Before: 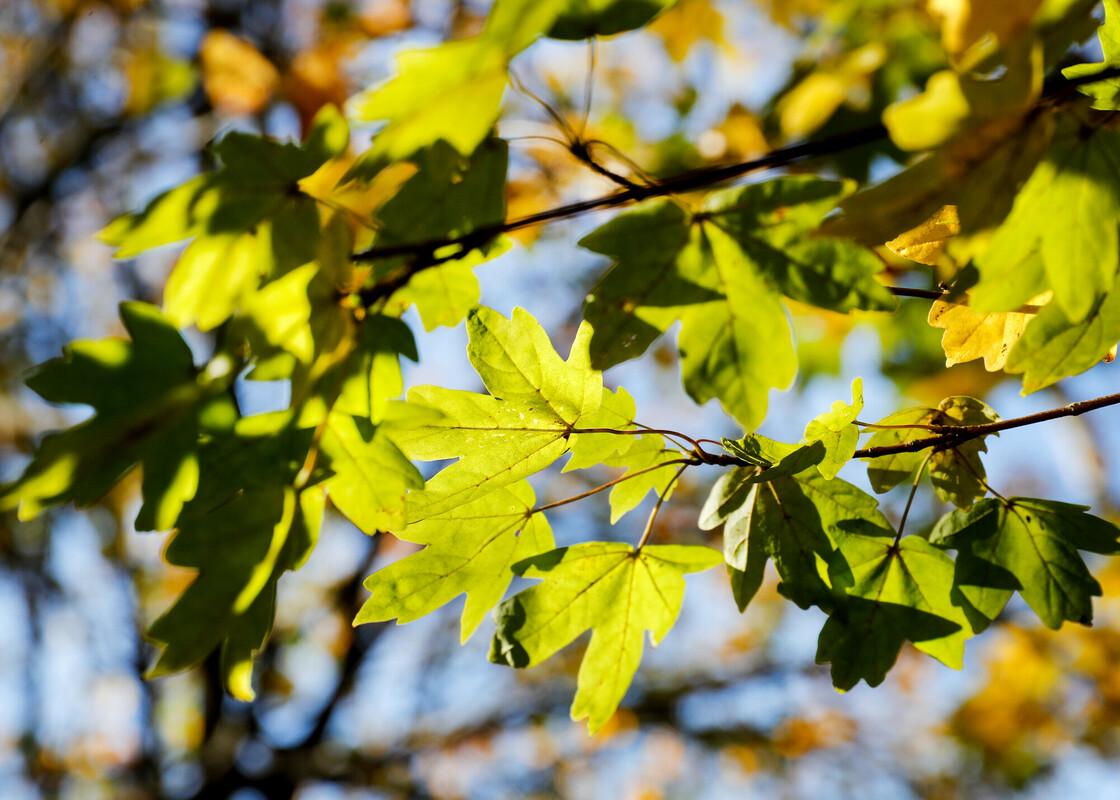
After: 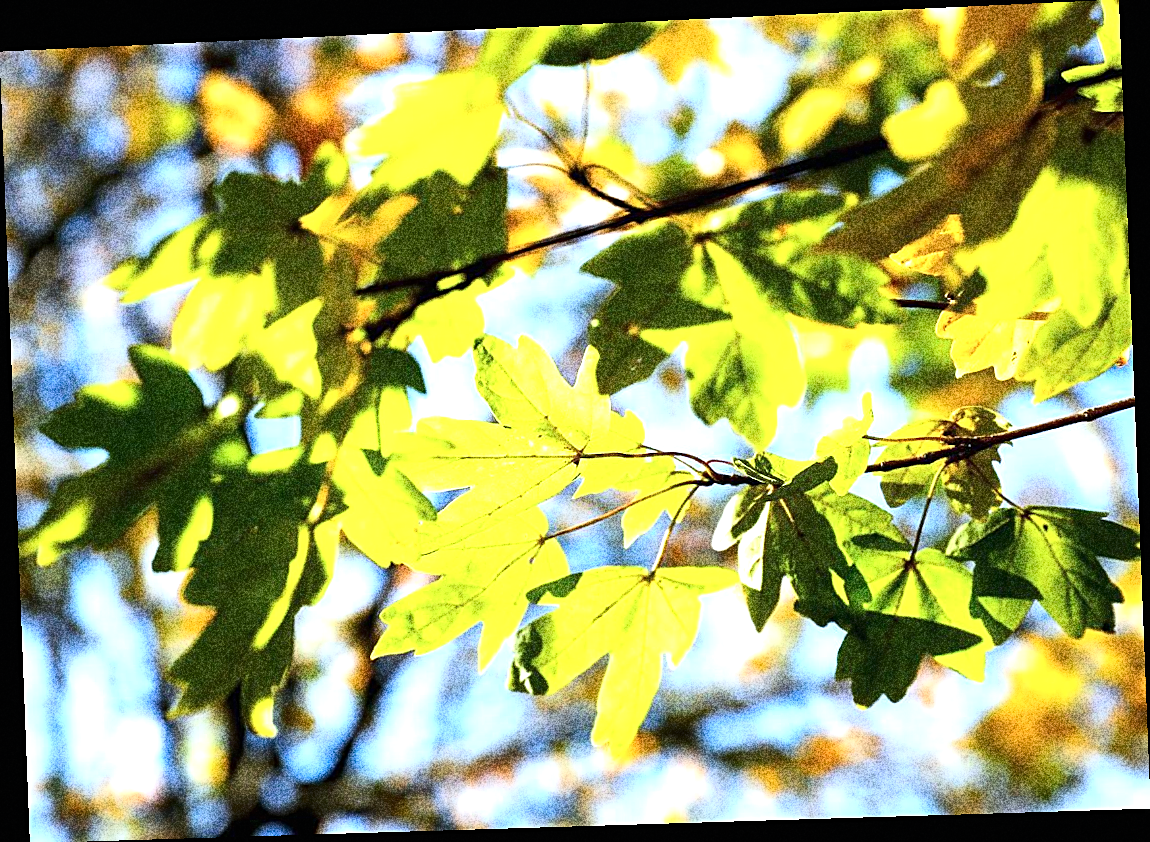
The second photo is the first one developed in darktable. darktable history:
rotate and perspective: rotation -2.22°, lens shift (horizontal) -0.022, automatic cropping off
color calibration: illuminant custom, x 0.368, y 0.373, temperature 4330.32 K
exposure: black level correction 0, exposure 1.1 EV, compensate highlight preservation false
grain: coarseness 30.02 ISO, strength 100%
sharpen: on, module defaults
